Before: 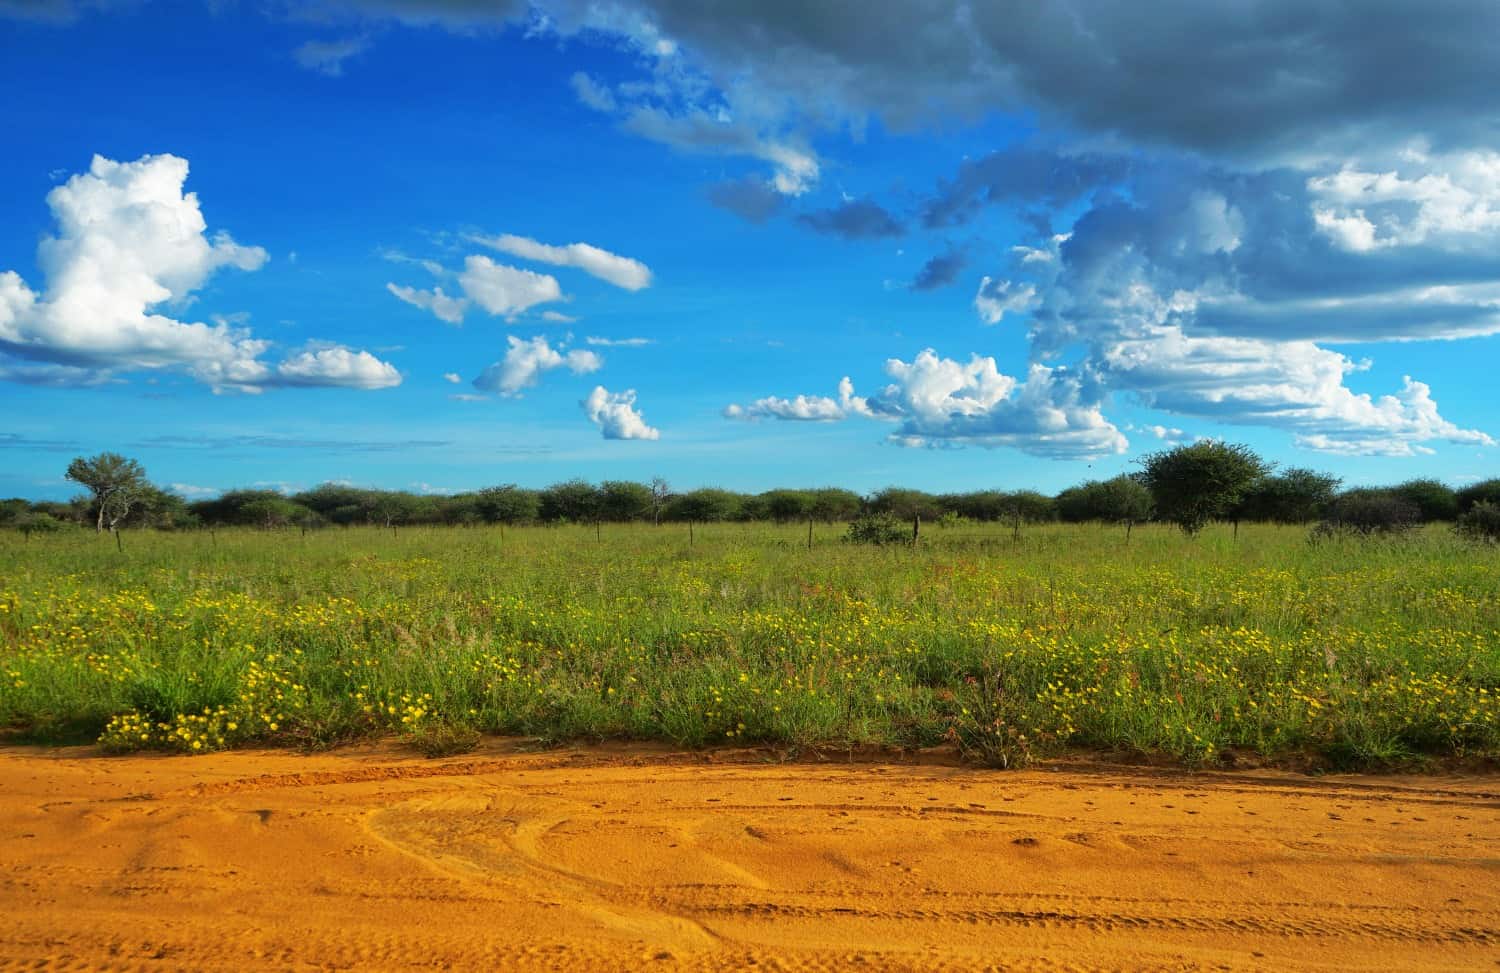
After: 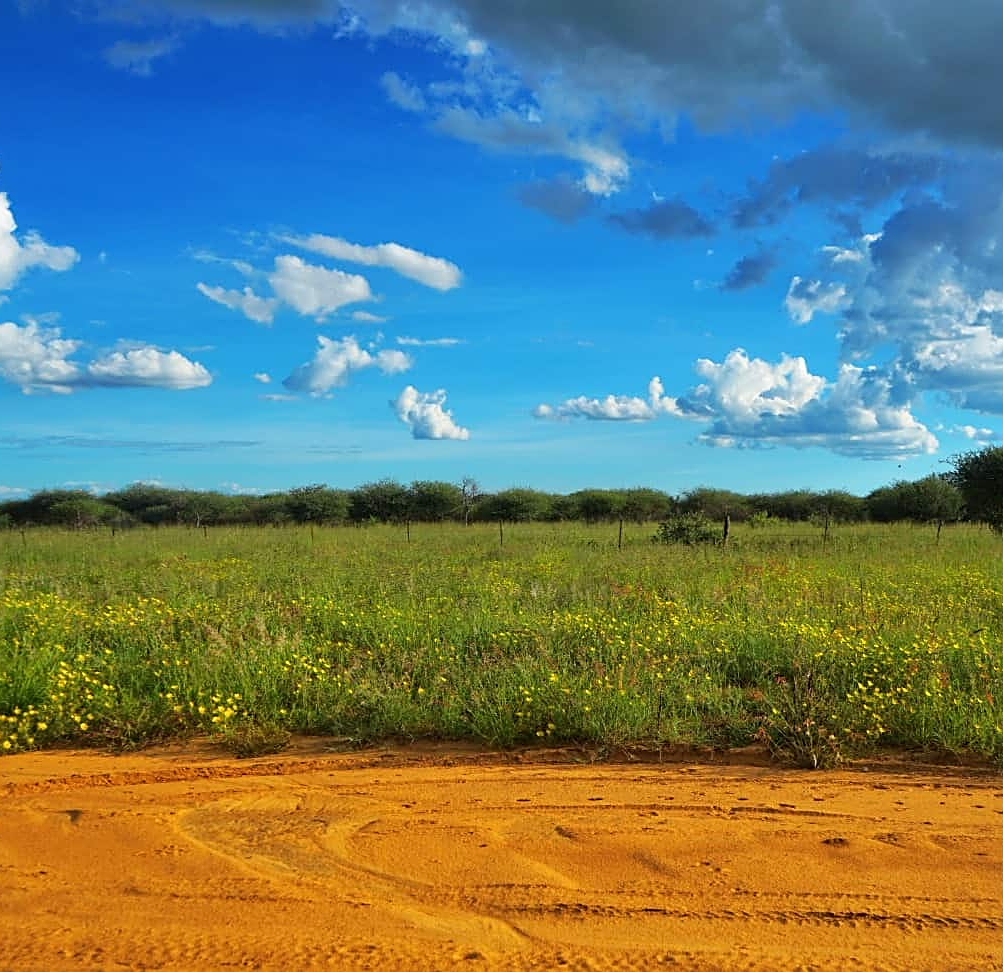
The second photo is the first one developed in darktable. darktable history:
crop and rotate: left 12.691%, right 20.407%
sharpen: on, module defaults
